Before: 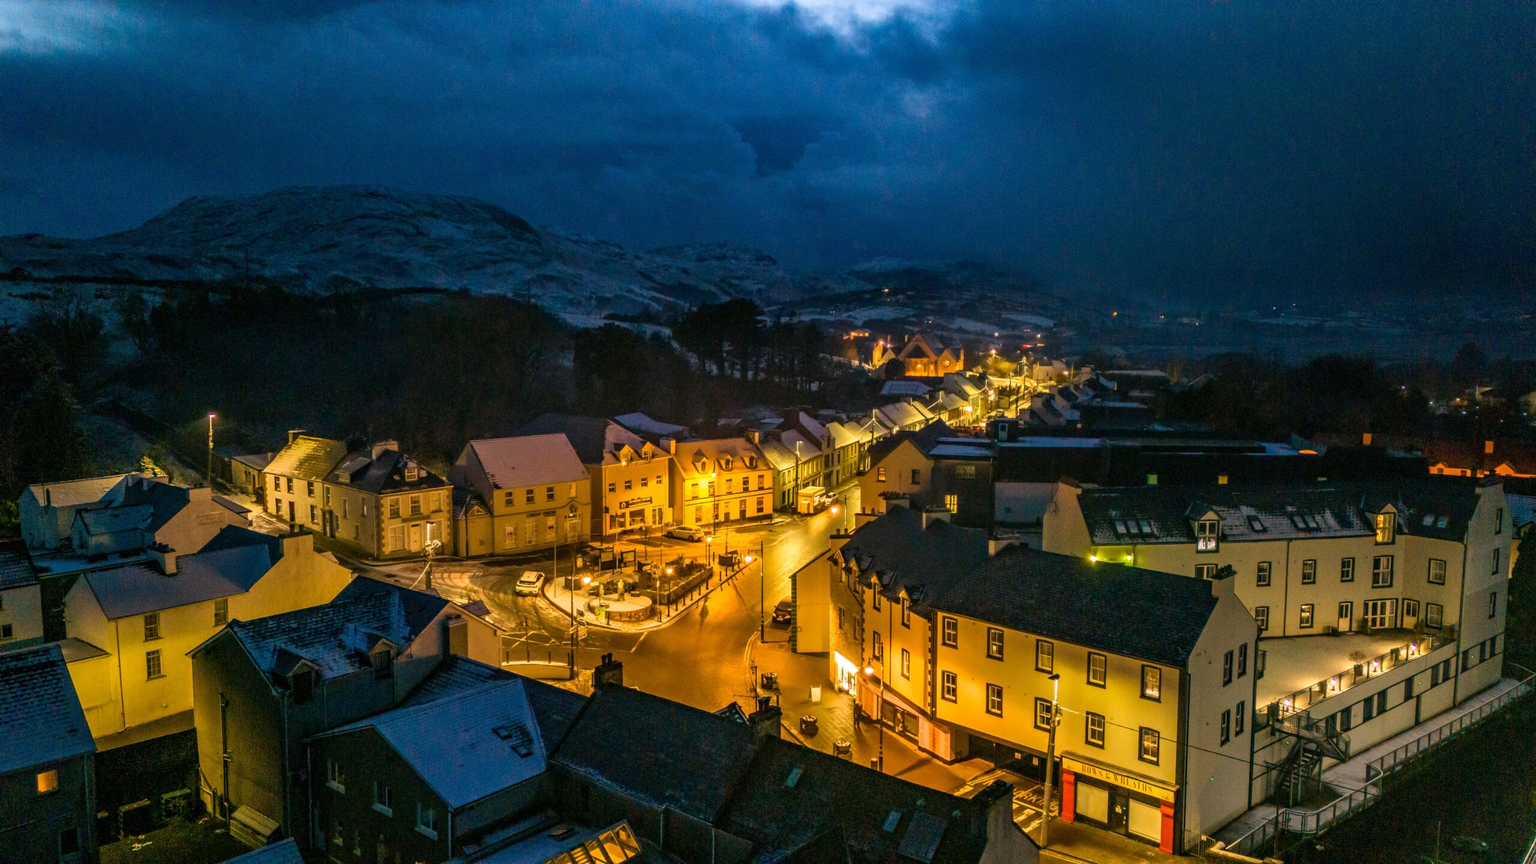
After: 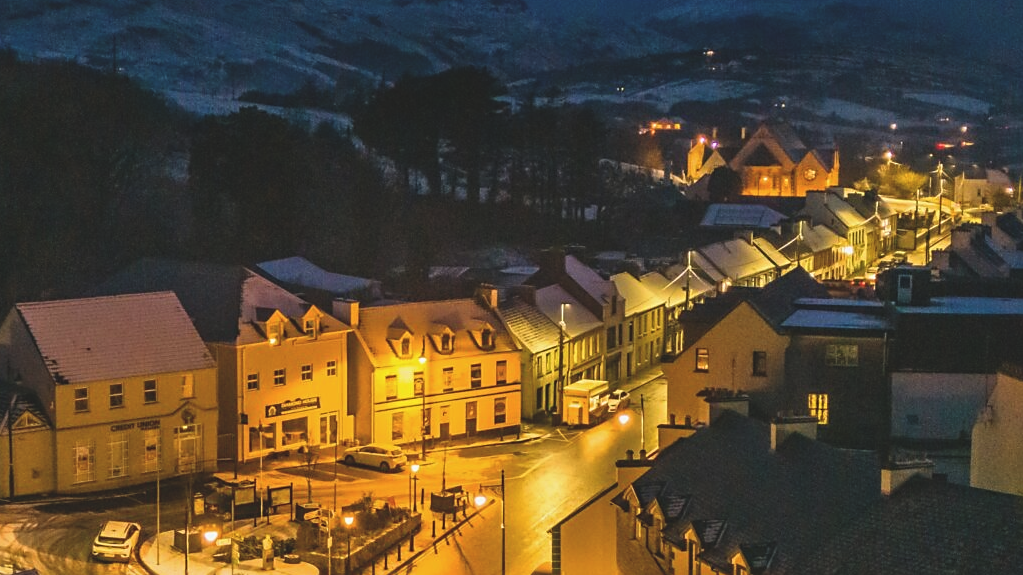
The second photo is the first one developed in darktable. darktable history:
exposure: black level correction -0.015, exposure -0.125 EV, compensate highlight preservation false
crop: left 30%, top 30%, right 30%, bottom 30%
sharpen: radius 1.864, amount 0.398, threshold 1.271
